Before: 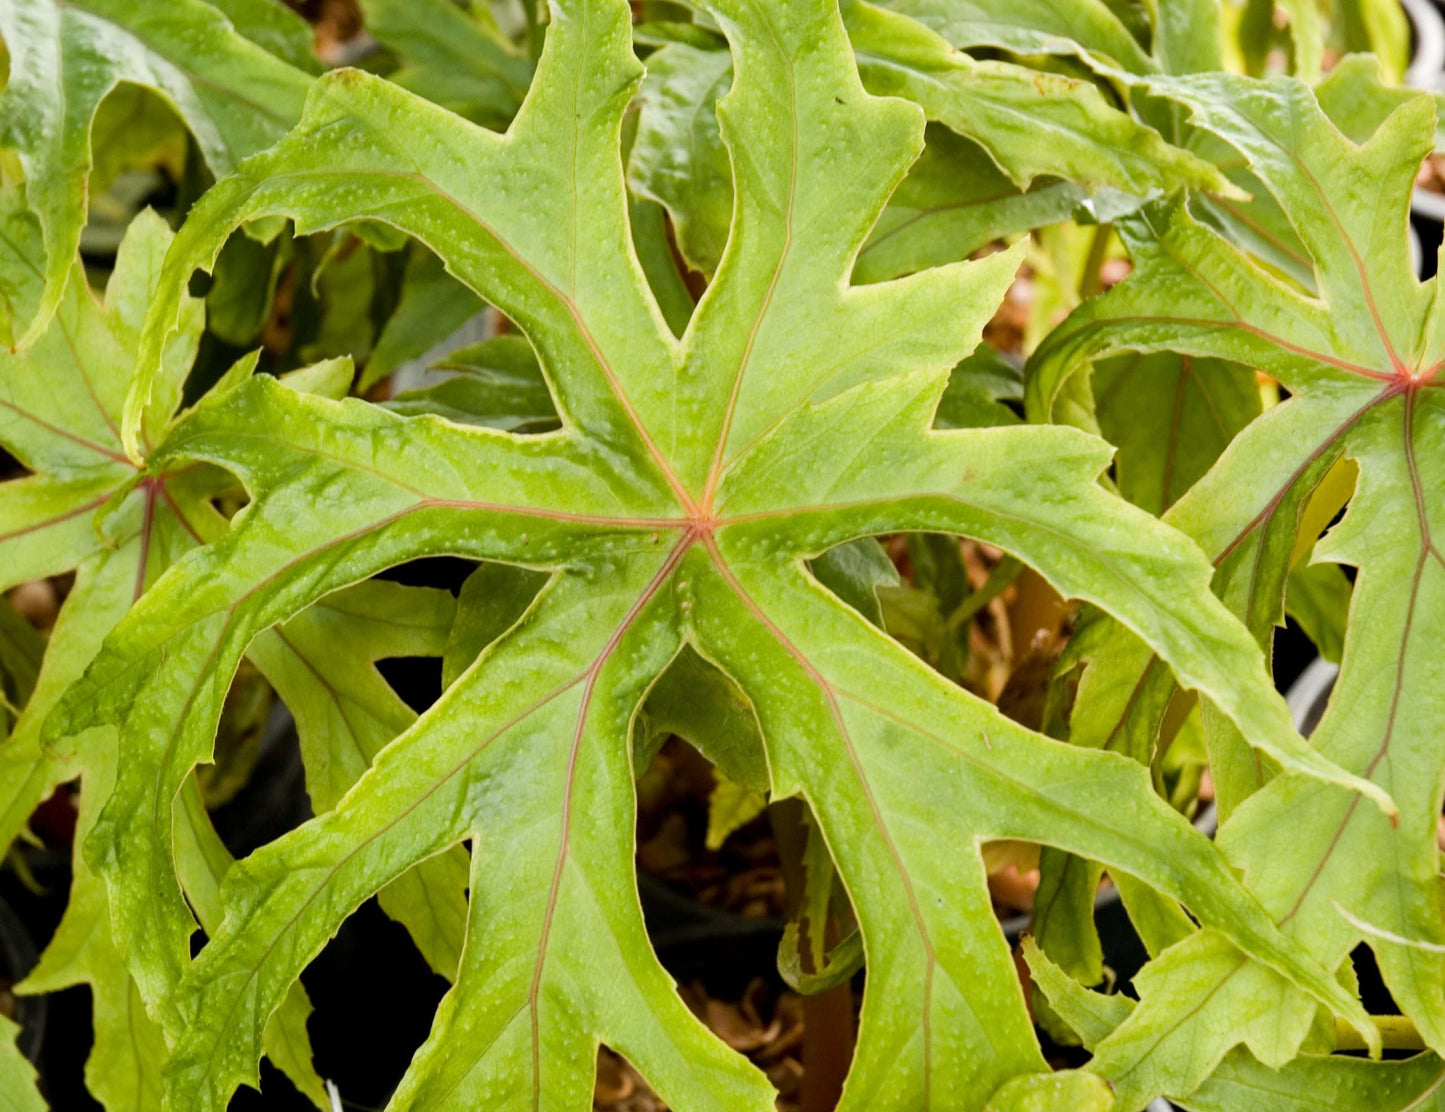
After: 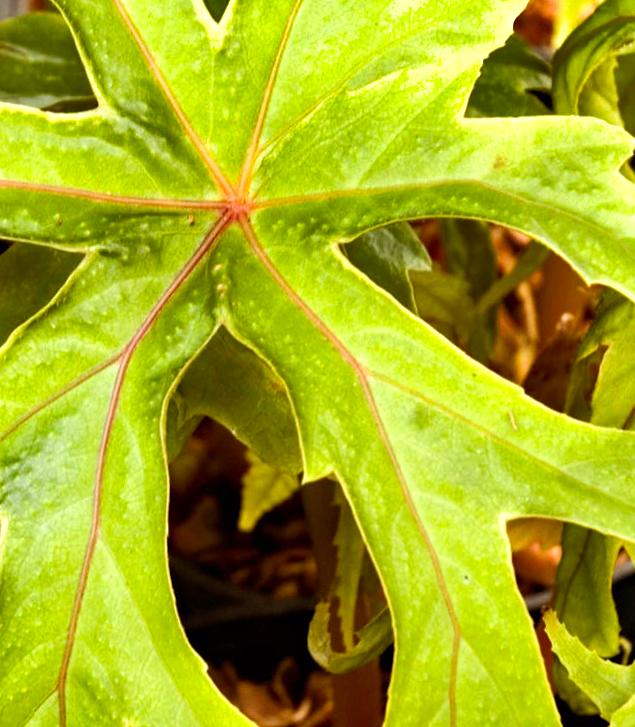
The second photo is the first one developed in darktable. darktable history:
shadows and highlights: soften with gaussian
rgb levels: mode RGB, independent channels, levels [[0, 0.5, 1], [0, 0.521, 1], [0, 0.536, 1]]
haze removal: compatibility mode true, adaptive false
crop: left 35.432%, top 26.233%, right 20.145%, bottom 3.432%
rotate and perspective: rotation 0.679°, lens shift (horizontal) 0.136, crop left 0.009, crop right 0.991, crop top 0.078, crop bottom 0.95
exposure: black level correction 0, exposure 0.68 EV, compensate exposure bias true, compensate highlight preservation false
